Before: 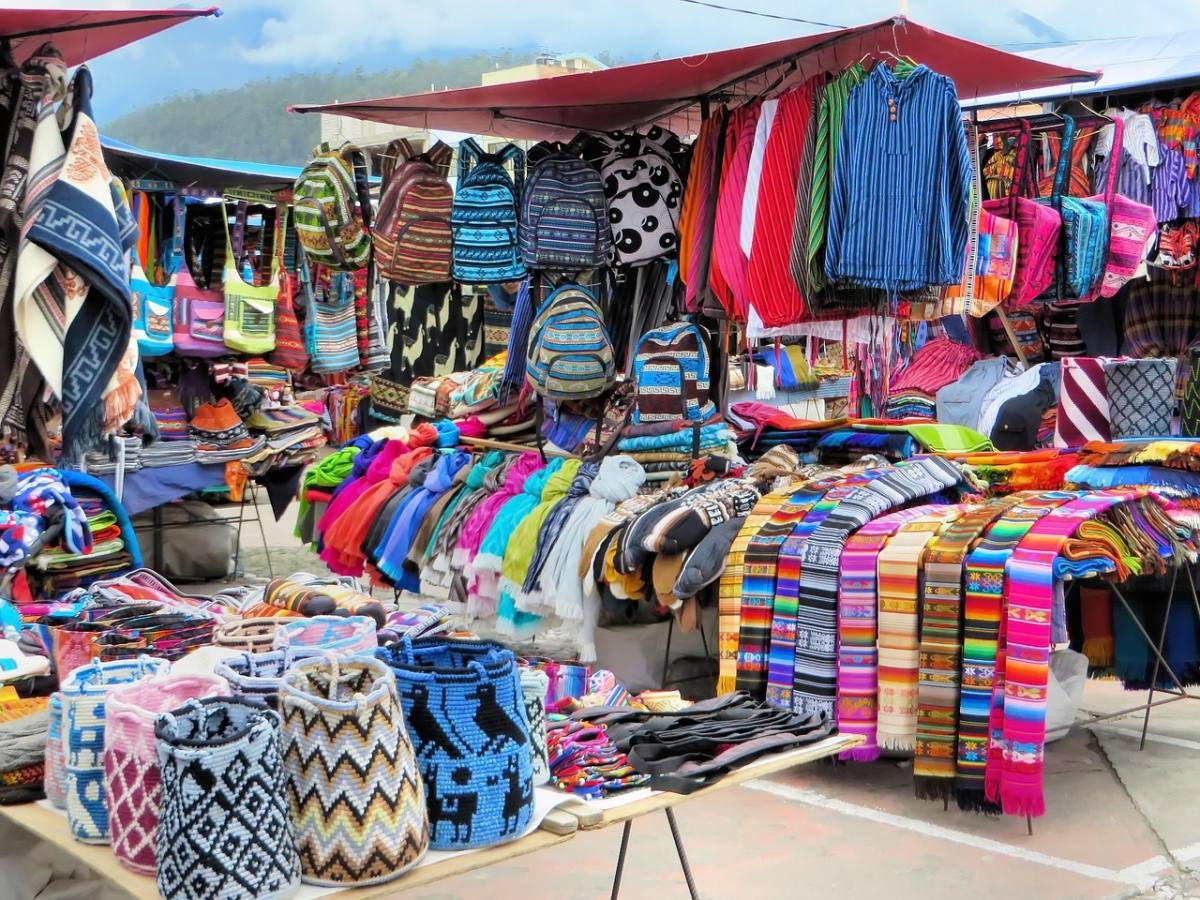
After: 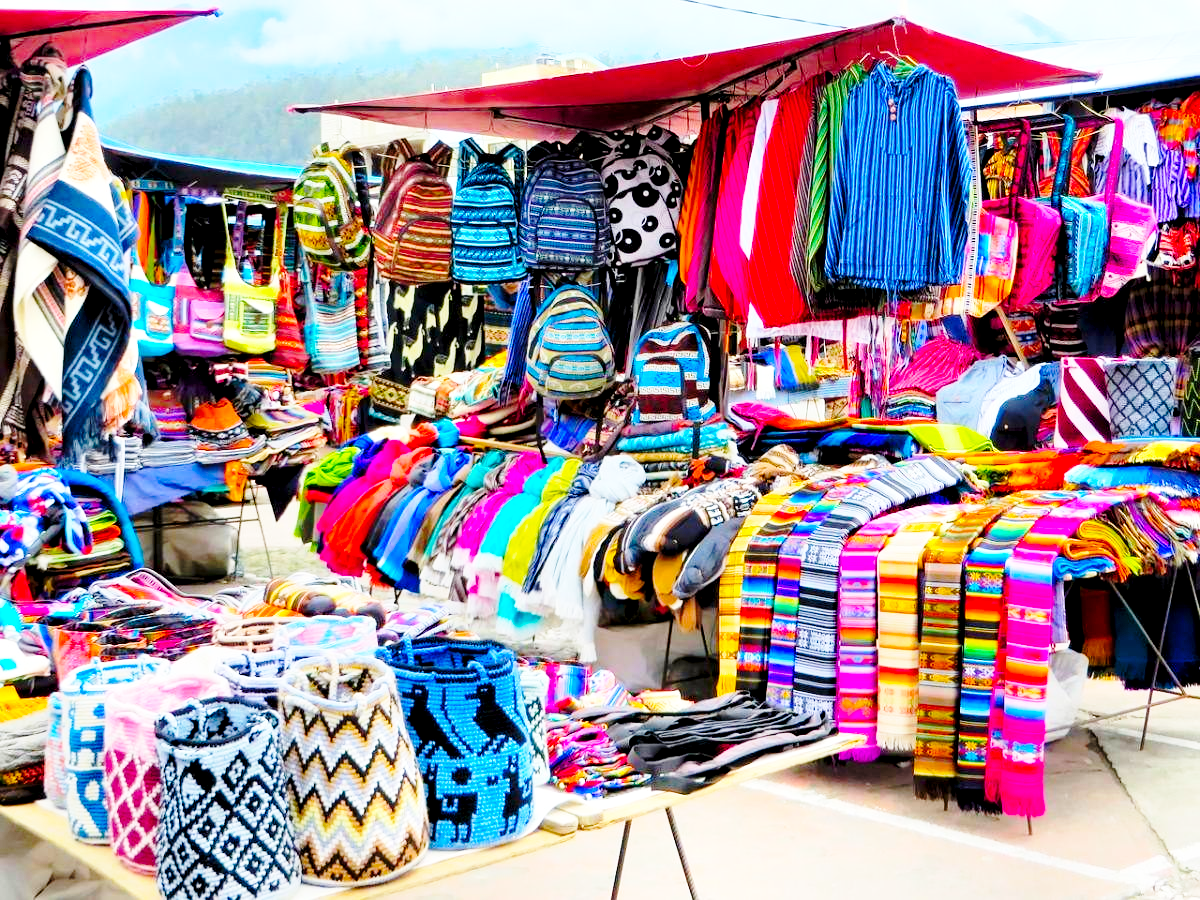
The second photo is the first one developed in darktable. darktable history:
exposure: black level correction 0.009, exposure 0.119 EV, compensate highlight preservation false
base curve: curves: ch0 [(0, 0) (0.032, 0.037) (0.105, 0.228) (0.435, 0.76) (0.856, 0.983) (1, 1)], preserve colors none
color balance rgb: linear chroma grading › global chroma 15%, perceptual saturation grading › global saturation 30%
